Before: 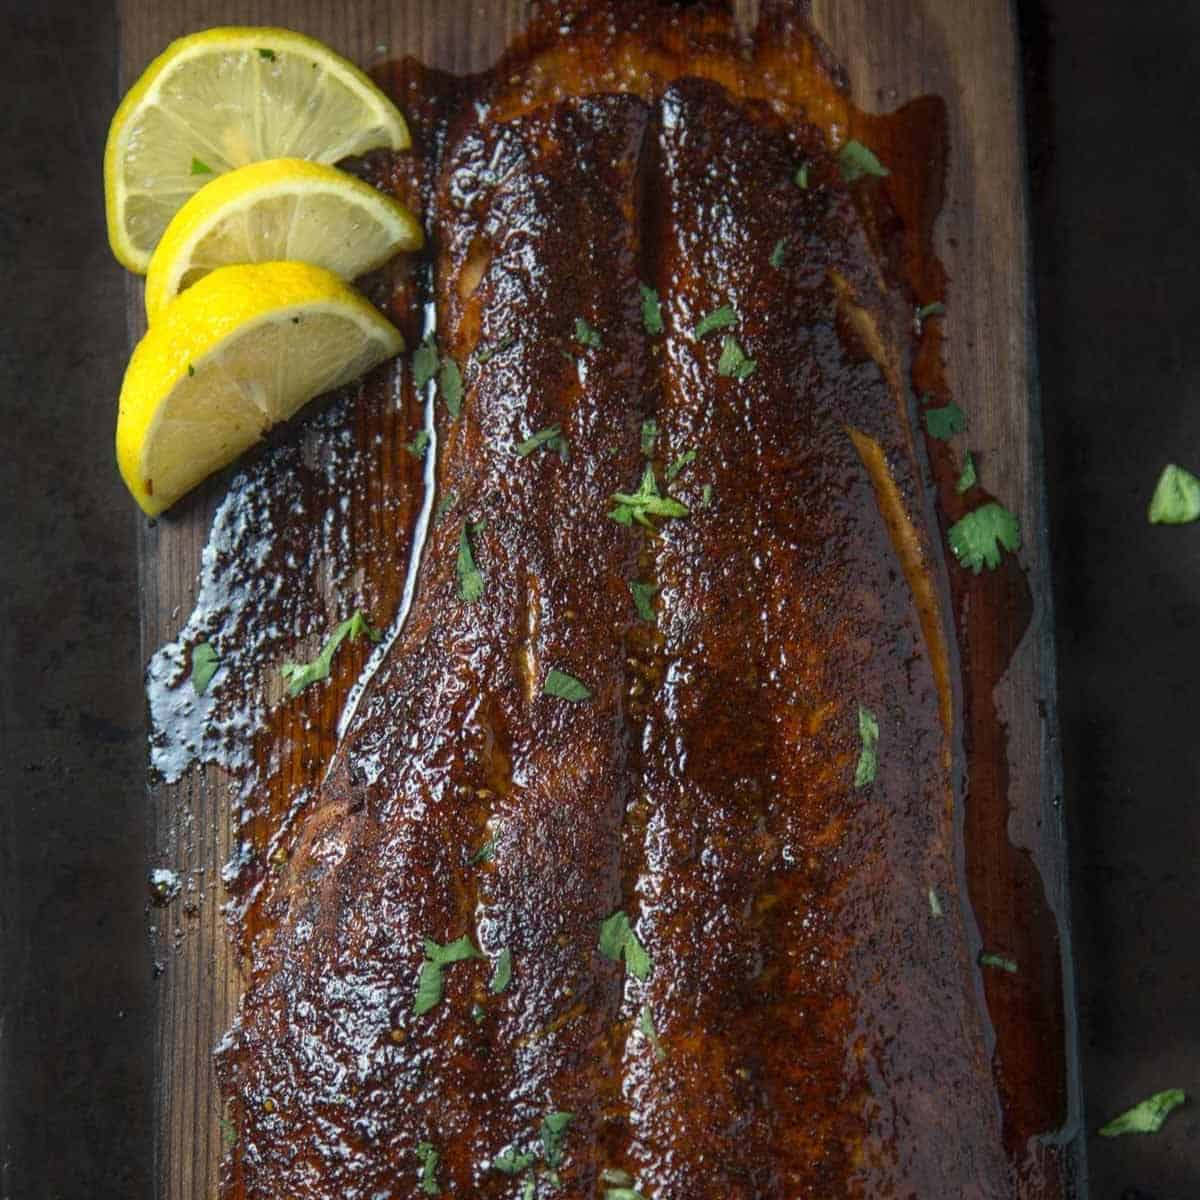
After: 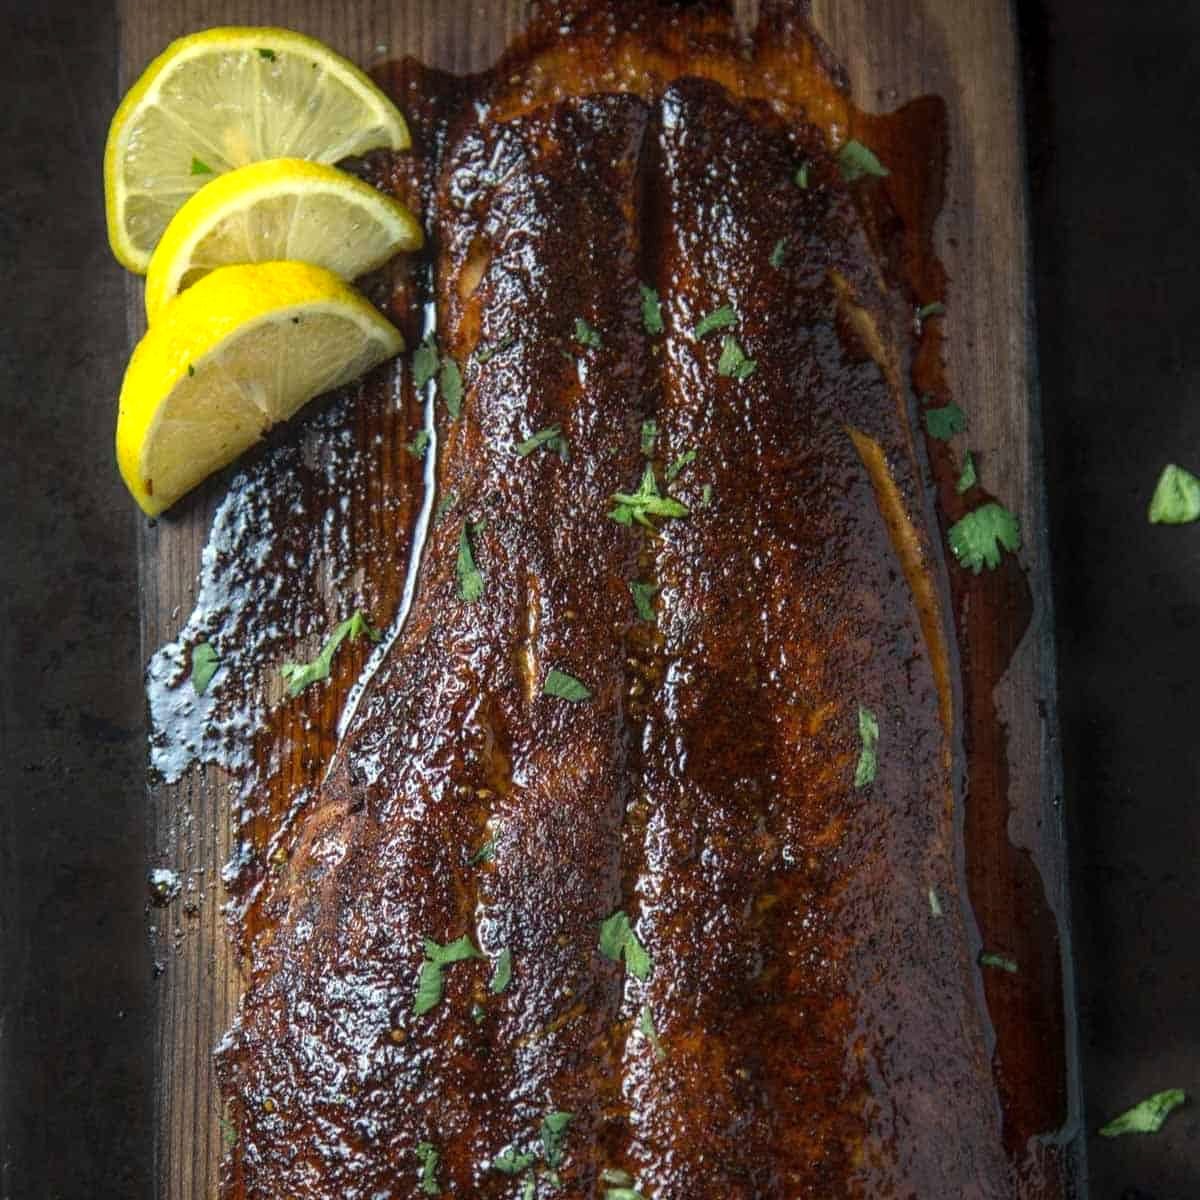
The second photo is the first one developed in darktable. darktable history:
local contrast: detail 110%
tone equalizer: -8 EV -0.379 EV, -7 EV -0.387 EV, -6 EV -0.325 EV, -5 EV -0.237 EV, -3 EV 0.211 EV, -2 EV 0.314 EV, -1 EV 0.412 EV, +0 EV 0.39 EV, mask exposure compensation -0.497 EV
